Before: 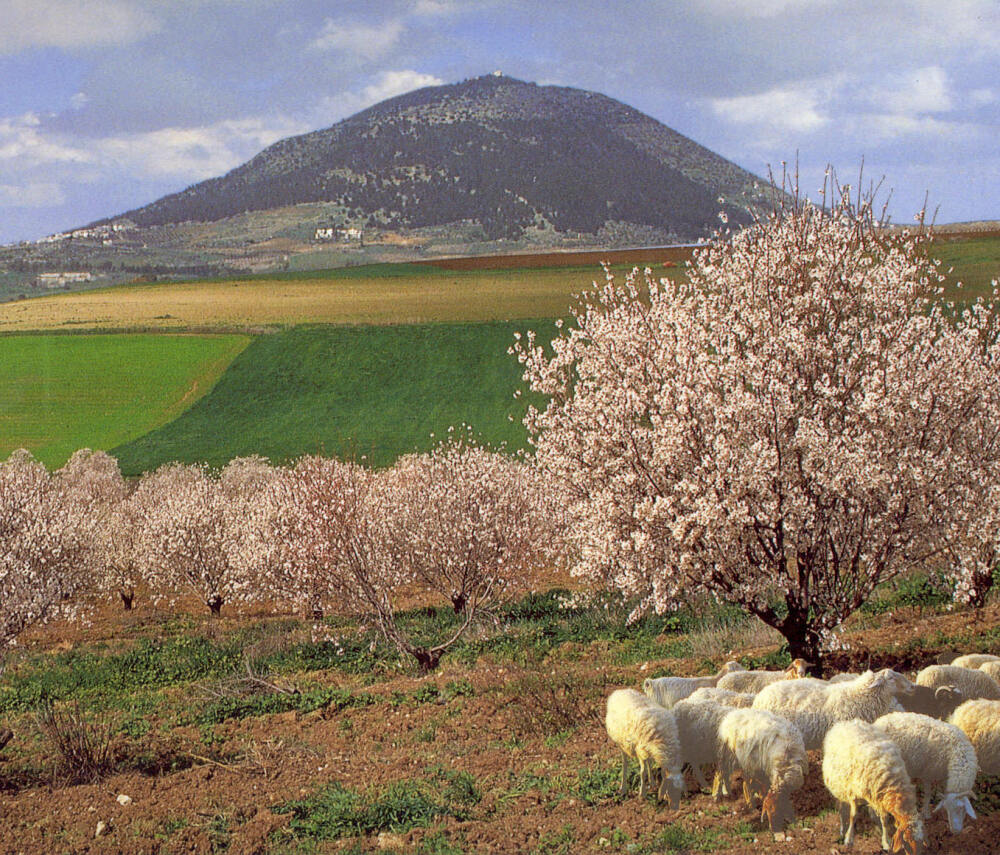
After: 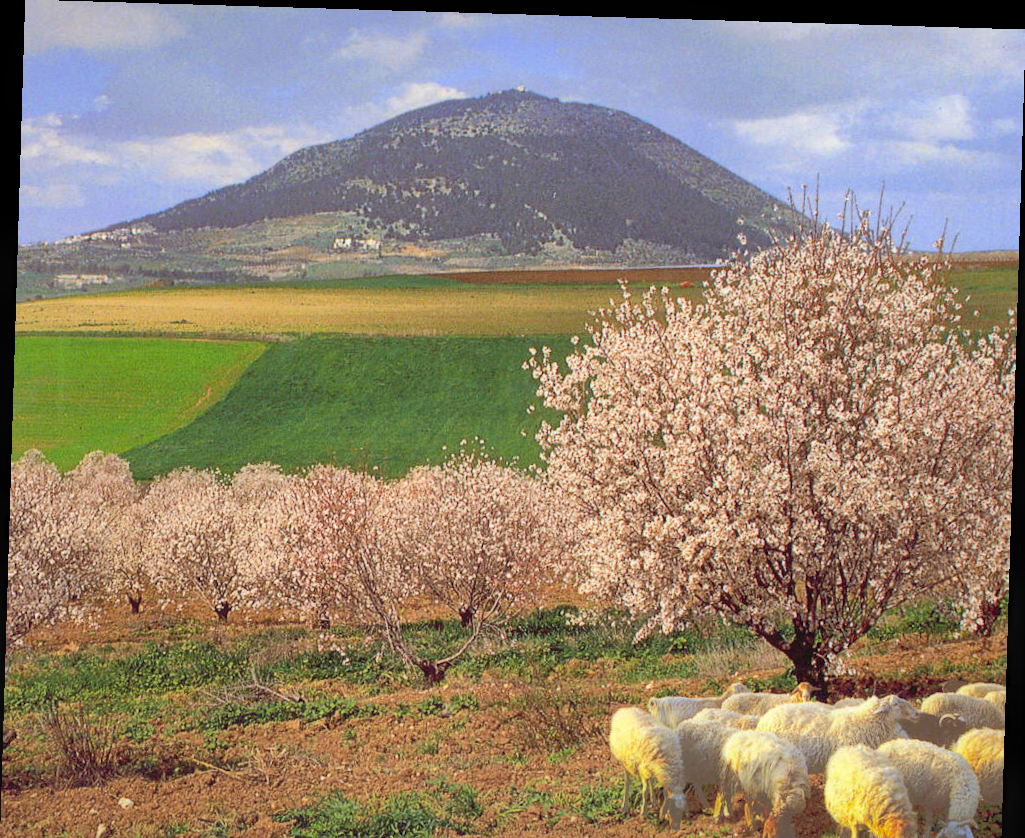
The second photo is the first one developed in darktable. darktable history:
contrast equalizer: y [[0.5, 0.5, 0.468, 0.5, 0.5, 0.5], [0.5 ×6], [0.5 ×6], [0 ×6], [0 ×6]]
contrast brightness saturation: contrast 0.2, brightness 0.16, saturation 0.22
shadows and highlights: shadows 60, highlights -60
rotate and perspective: rotation 1.72°, automatic cropping off
crop and rotate: top 0%, bottom 5.097%
